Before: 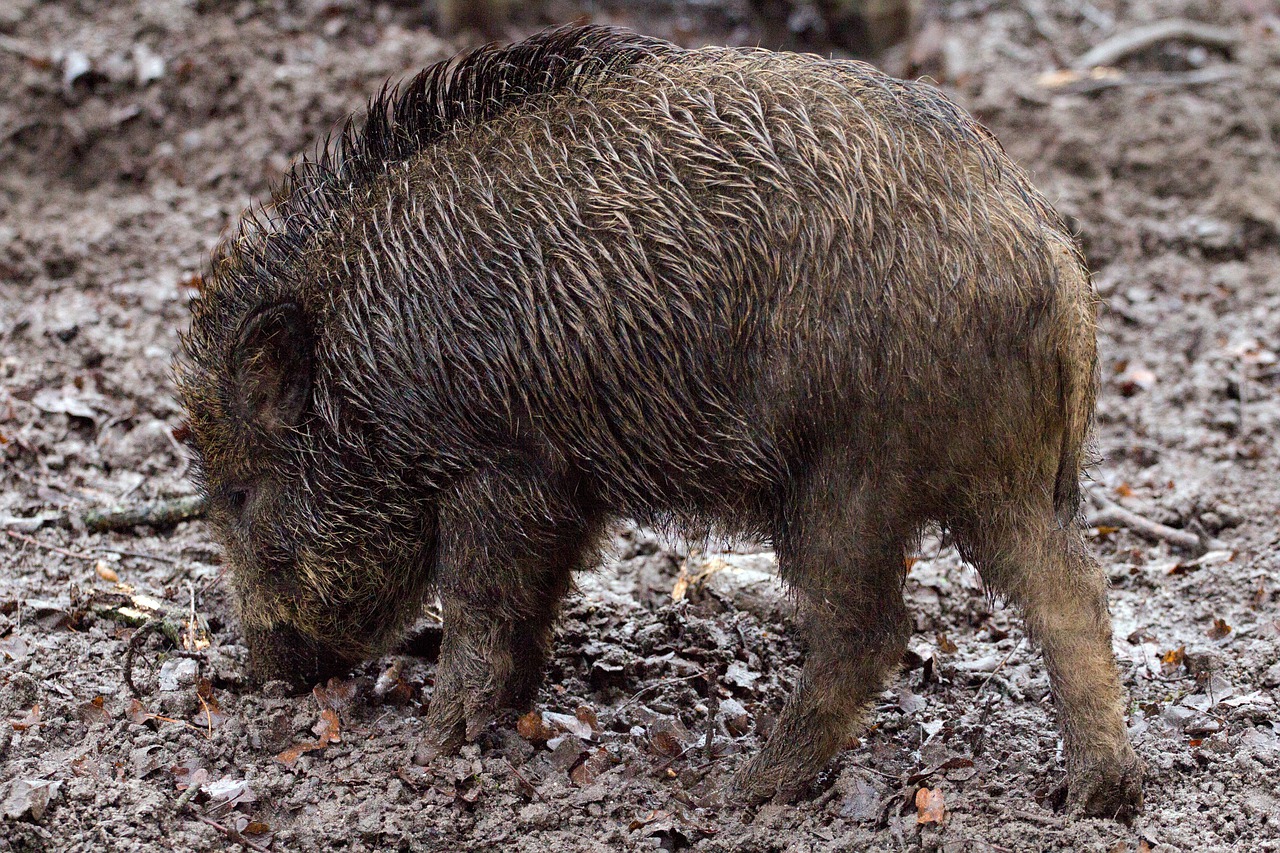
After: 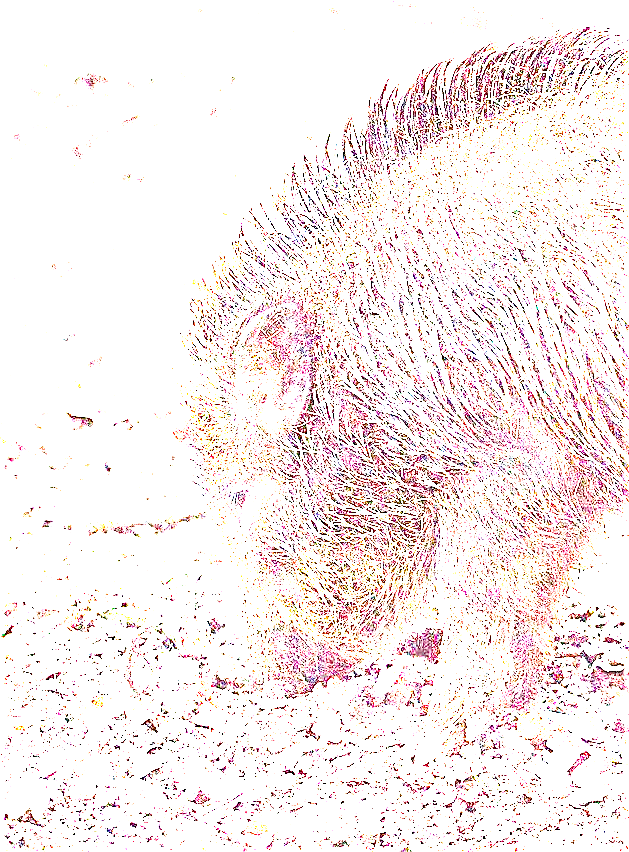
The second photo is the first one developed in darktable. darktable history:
sharpen: on, module defaults
exposure: exposure 8 EV, compensate highlight preservation false
crop and rotate: left 0%, top 0%, right 50.845%
